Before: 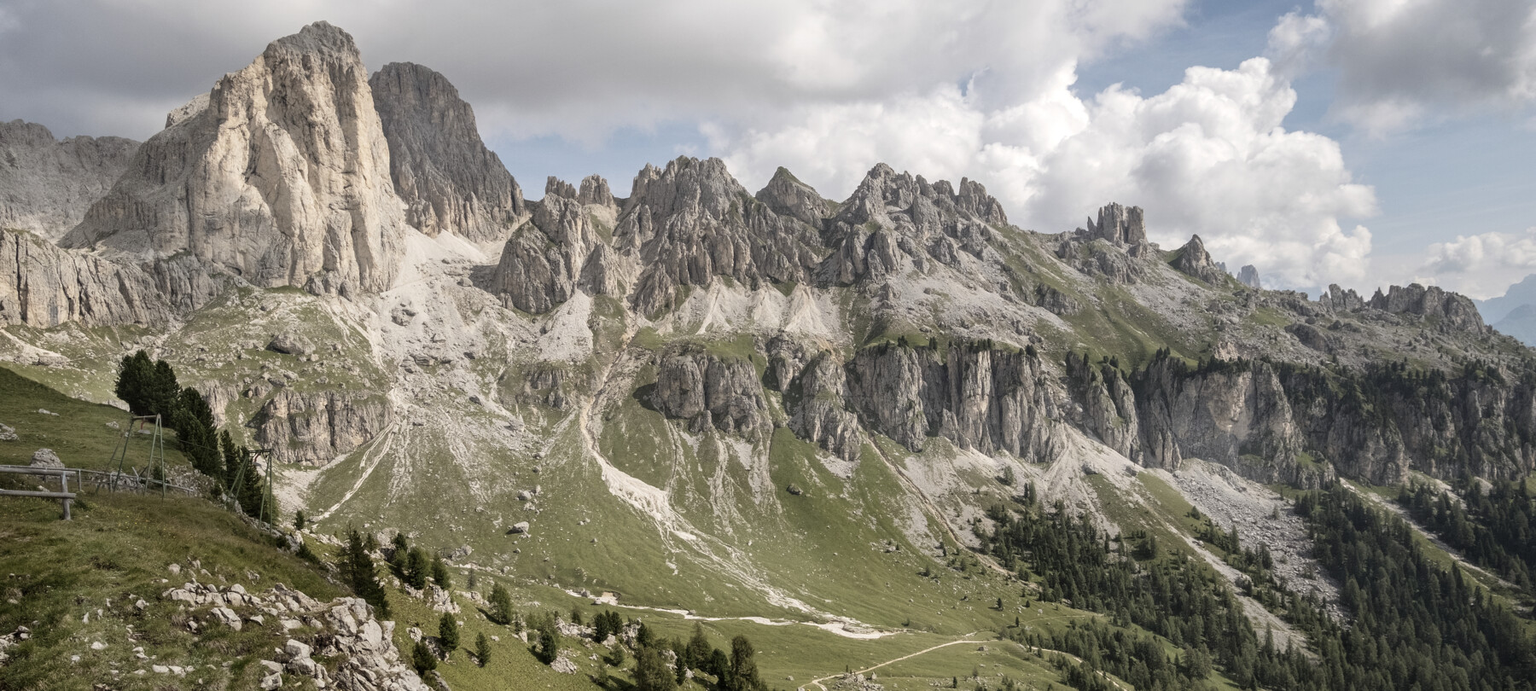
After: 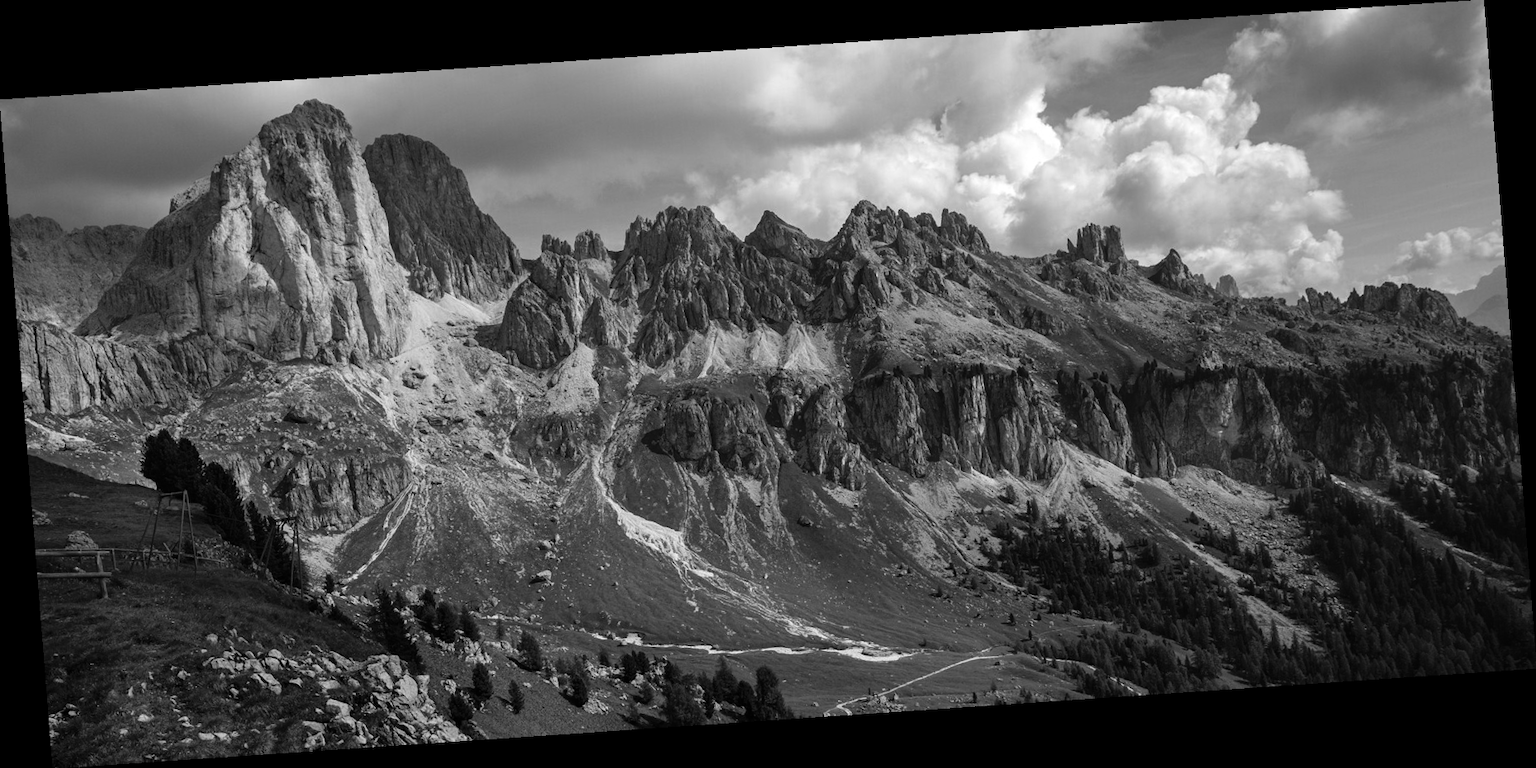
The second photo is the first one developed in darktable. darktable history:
rotate and perspective: rotation -4.2°, shear 0.006, automatic cropping off
rgb curve: curves: ch0 [(0, 0.186) (0.314, 0.284) (0.775, 0.708) (1, 1)], compensate middle gray true, preserve colors none
levels: mode automatic, black 0.023%, white 99.97%, levels [0.062, 0.494, 0.925]
monochrome: a 32, b 64, size 2.3, highlights 1
